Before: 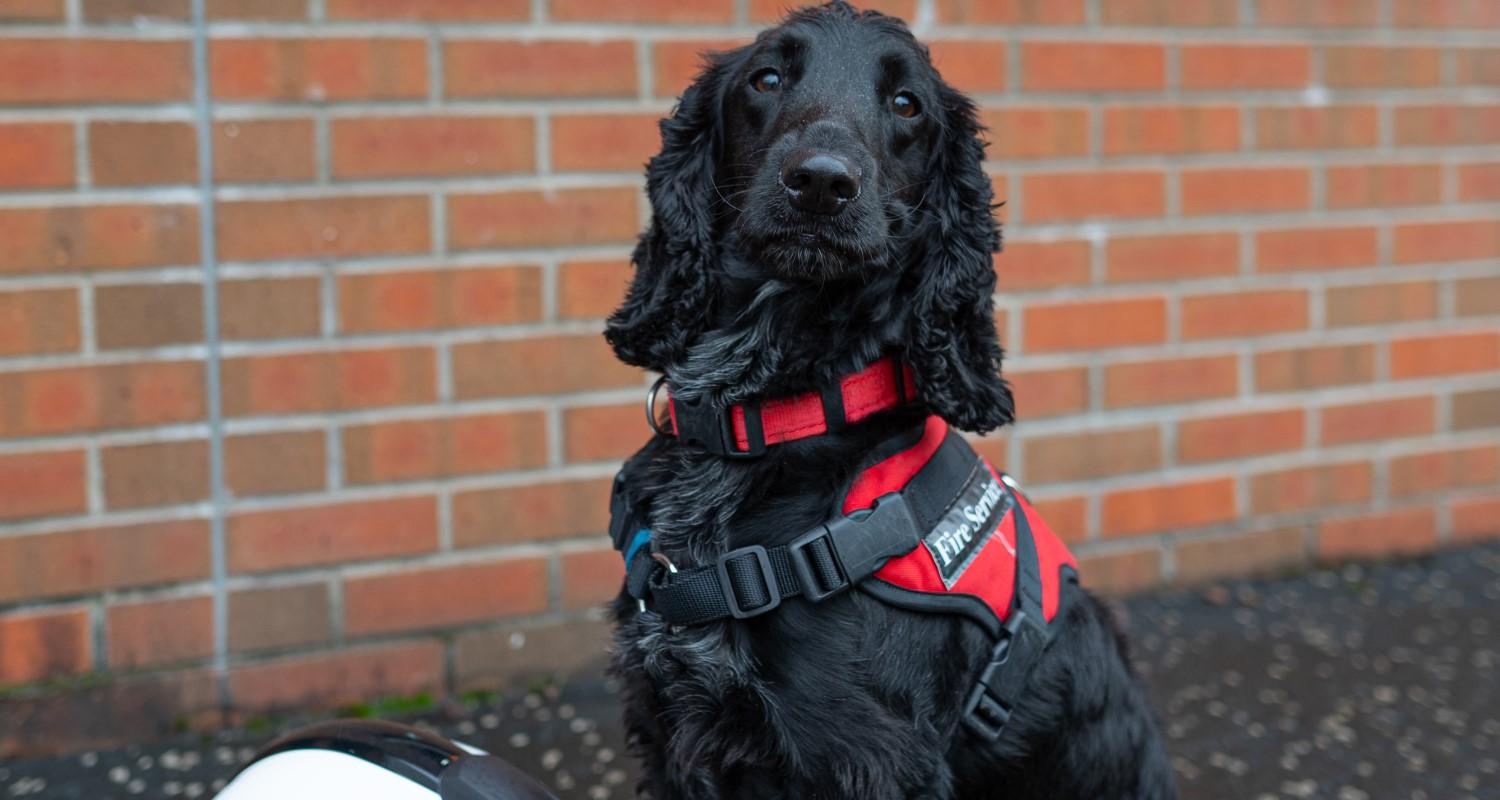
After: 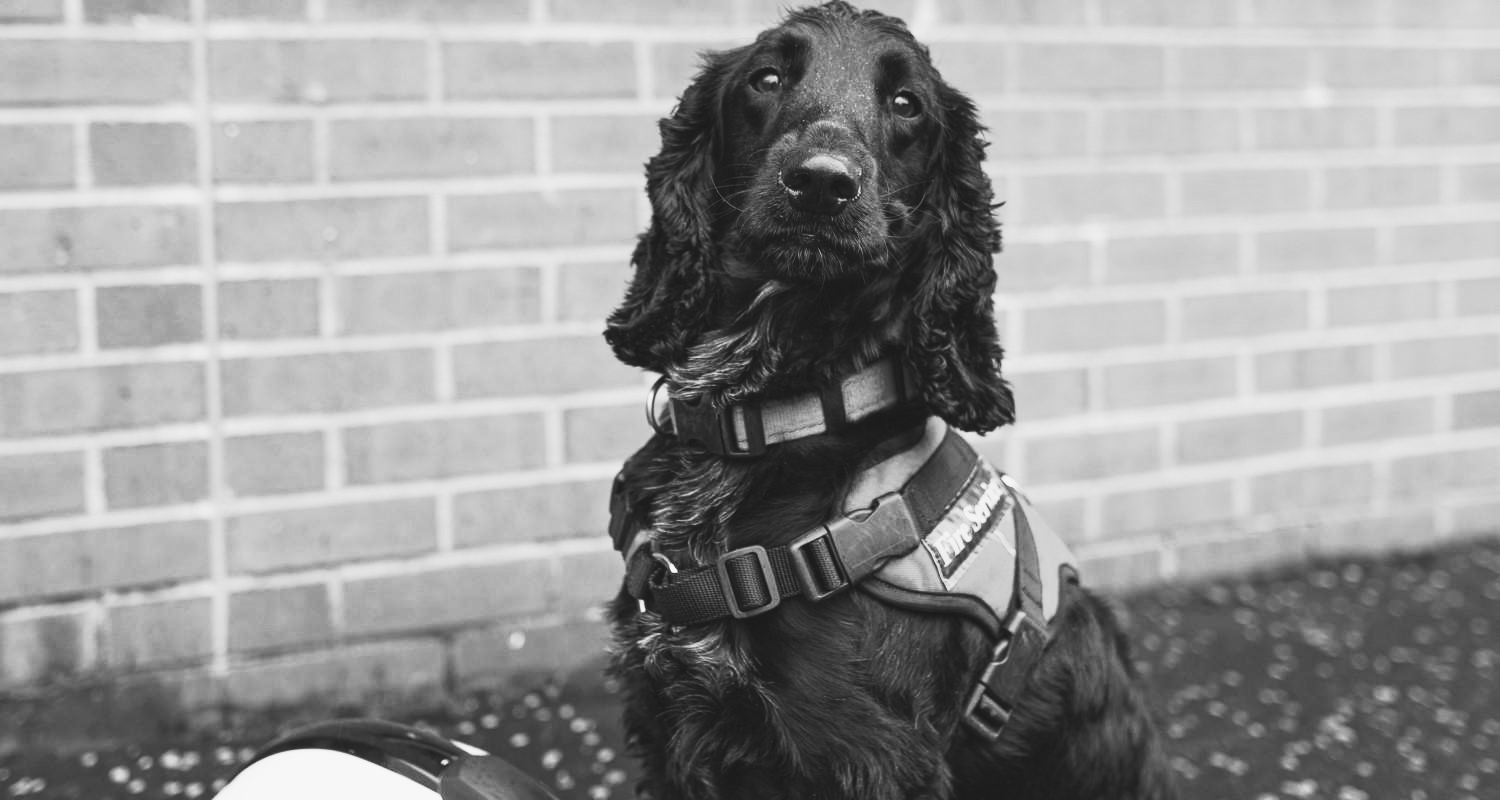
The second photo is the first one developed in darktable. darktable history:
tone curve: curves: ch0 [(0, 0.098) (0.262, 0.324) (0.421, 0.59) (0.54, 0.803) (0.725, 0.922) (0.99, 0.974)], color space Lab, linked channels, preserve colors none
monochrome: on, module defaults
